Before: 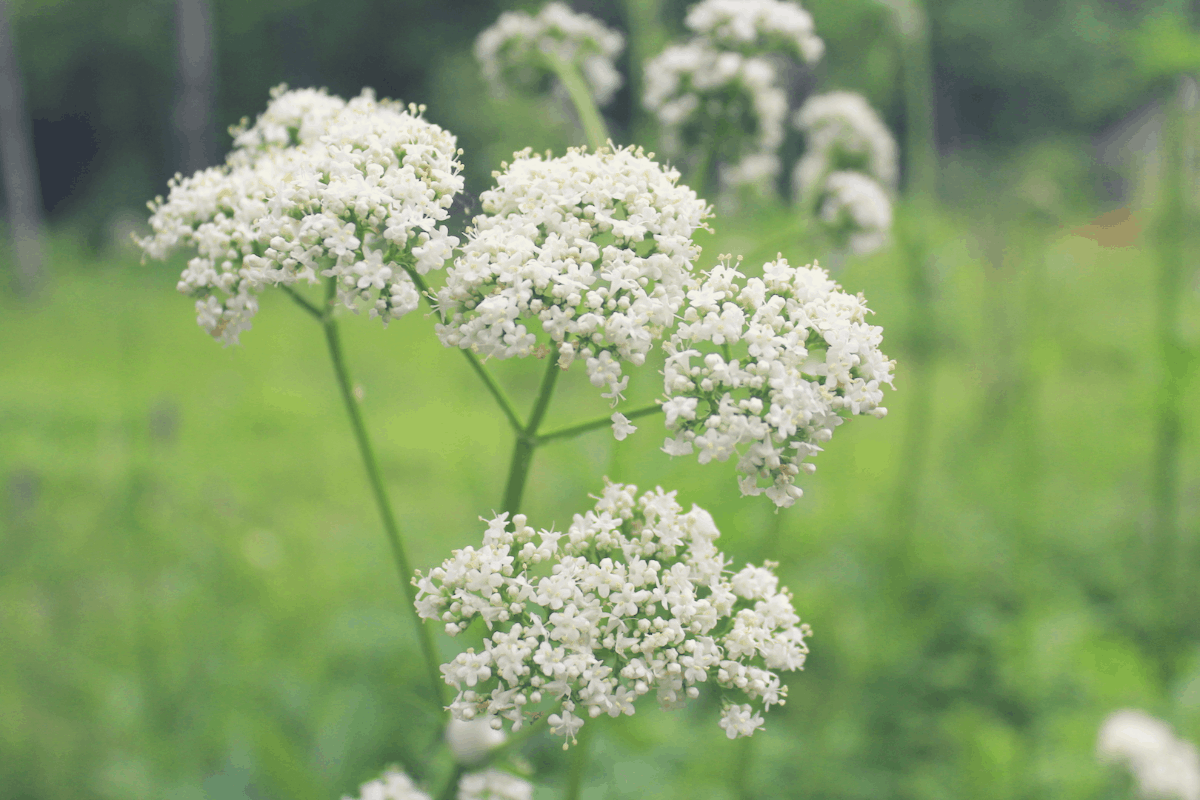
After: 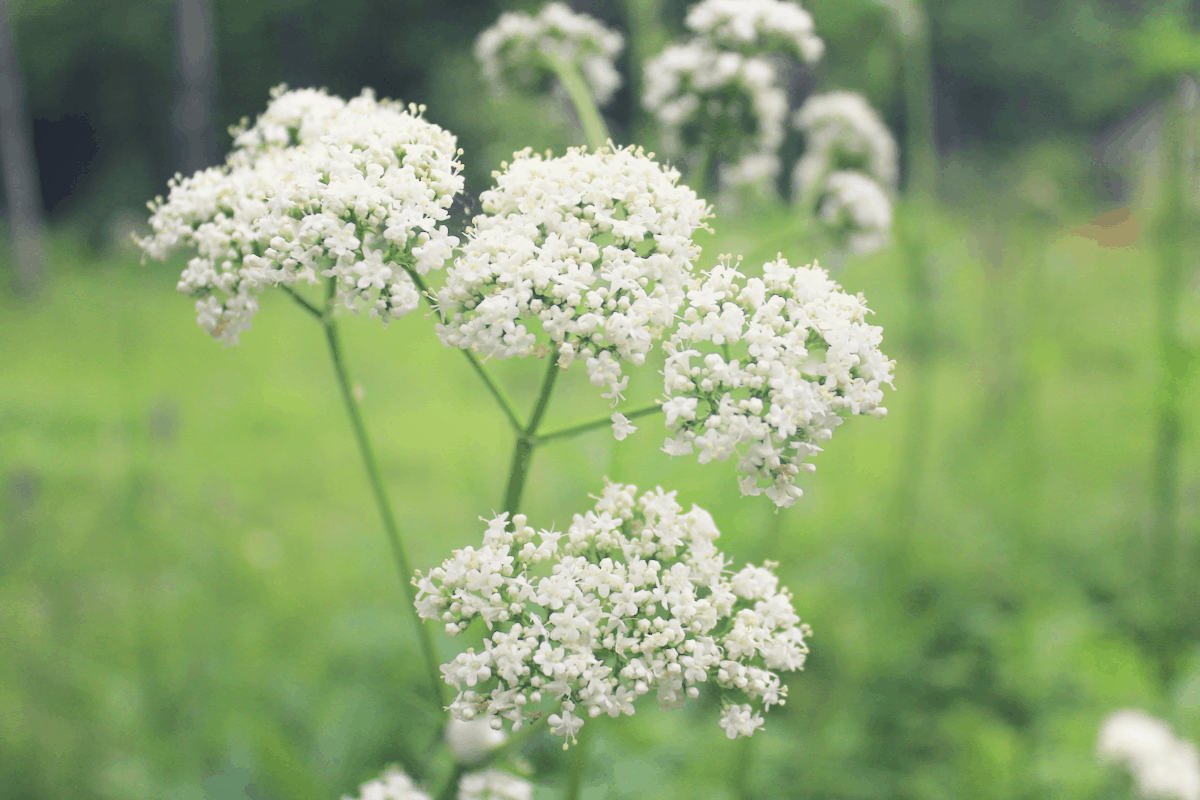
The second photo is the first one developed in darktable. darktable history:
shadows and highlights: shadows -64.04, white point adjustment -5.12, highlights 60.12
